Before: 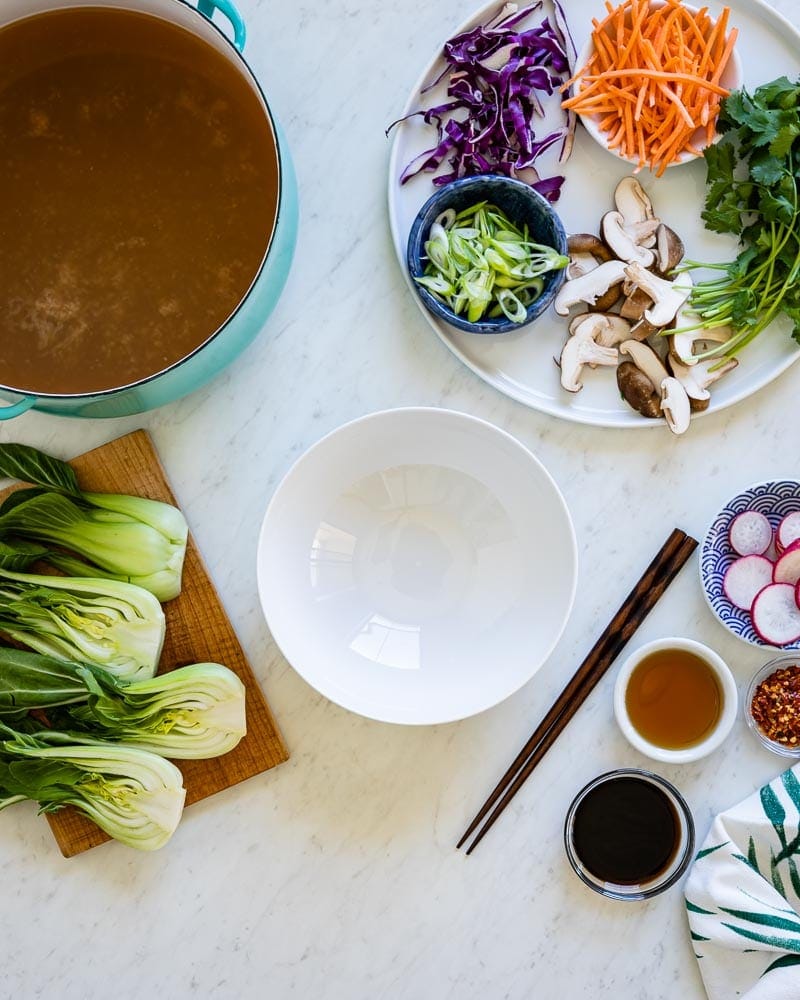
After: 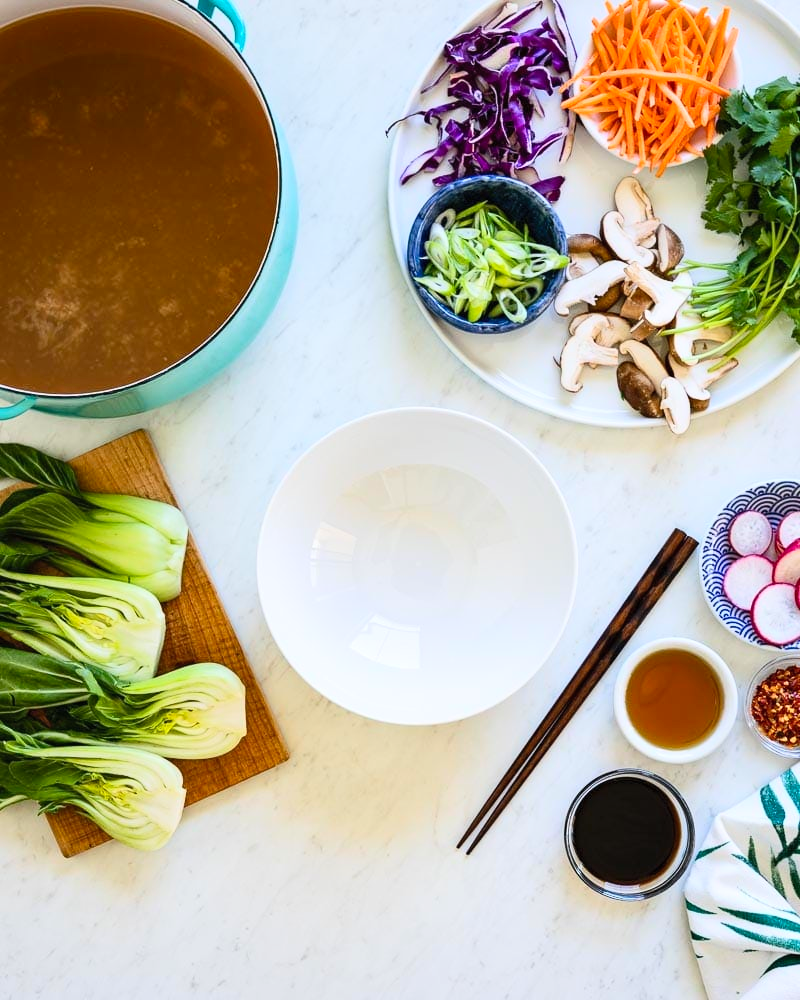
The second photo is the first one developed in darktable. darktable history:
tone equalizer: on, module defaults
contrast brightness saturation: contrast 0.2, brightness 0.16, saturation 0.22
